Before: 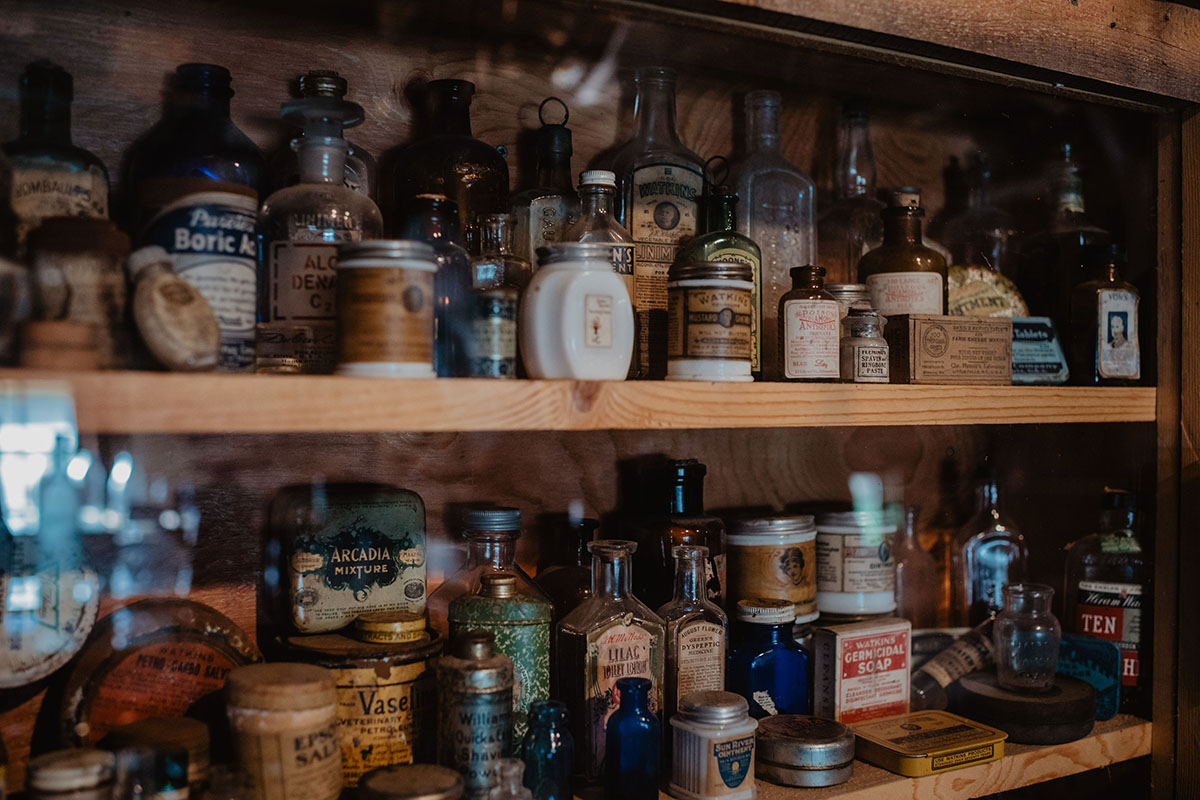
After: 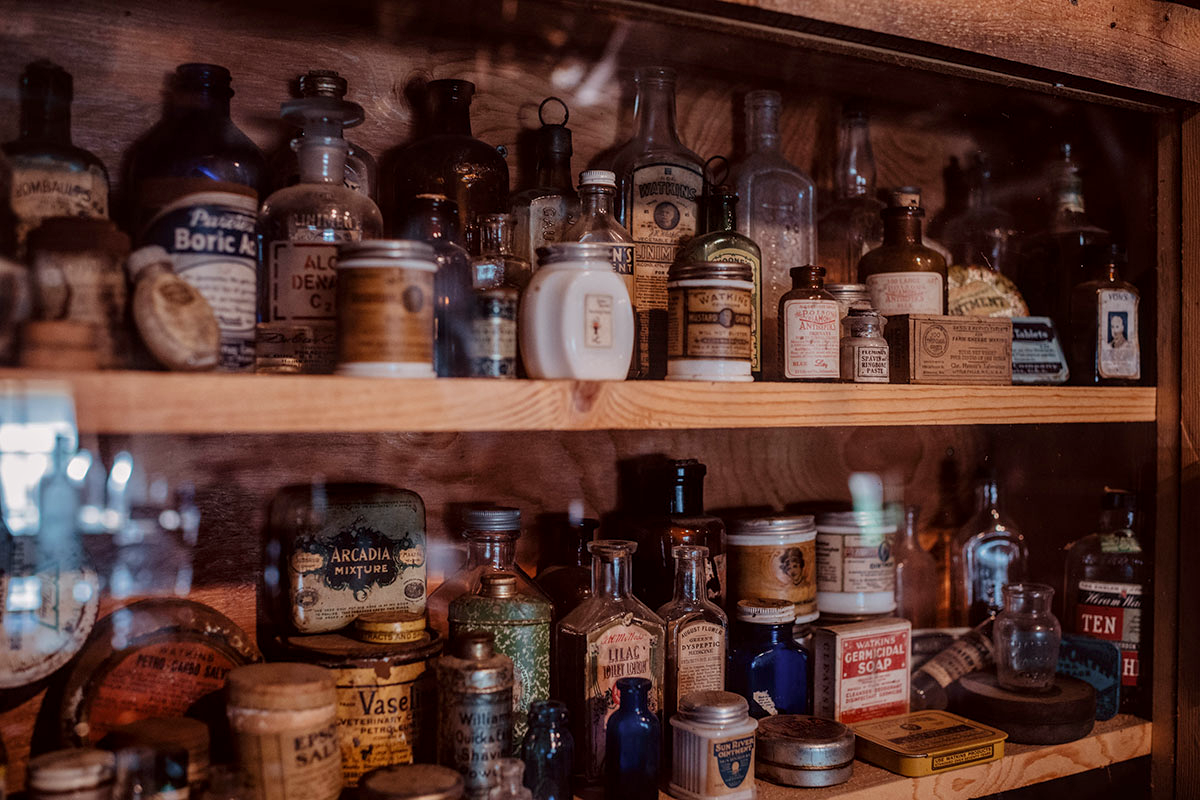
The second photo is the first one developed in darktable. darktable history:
rgb levels: mode RGB, independent channels, levels [[0, 0.474, 1], [0, 0.5, 1], [0, 0.5, 1]]
tone equalizer: on, module defaults
local contrast: on, module defaults
